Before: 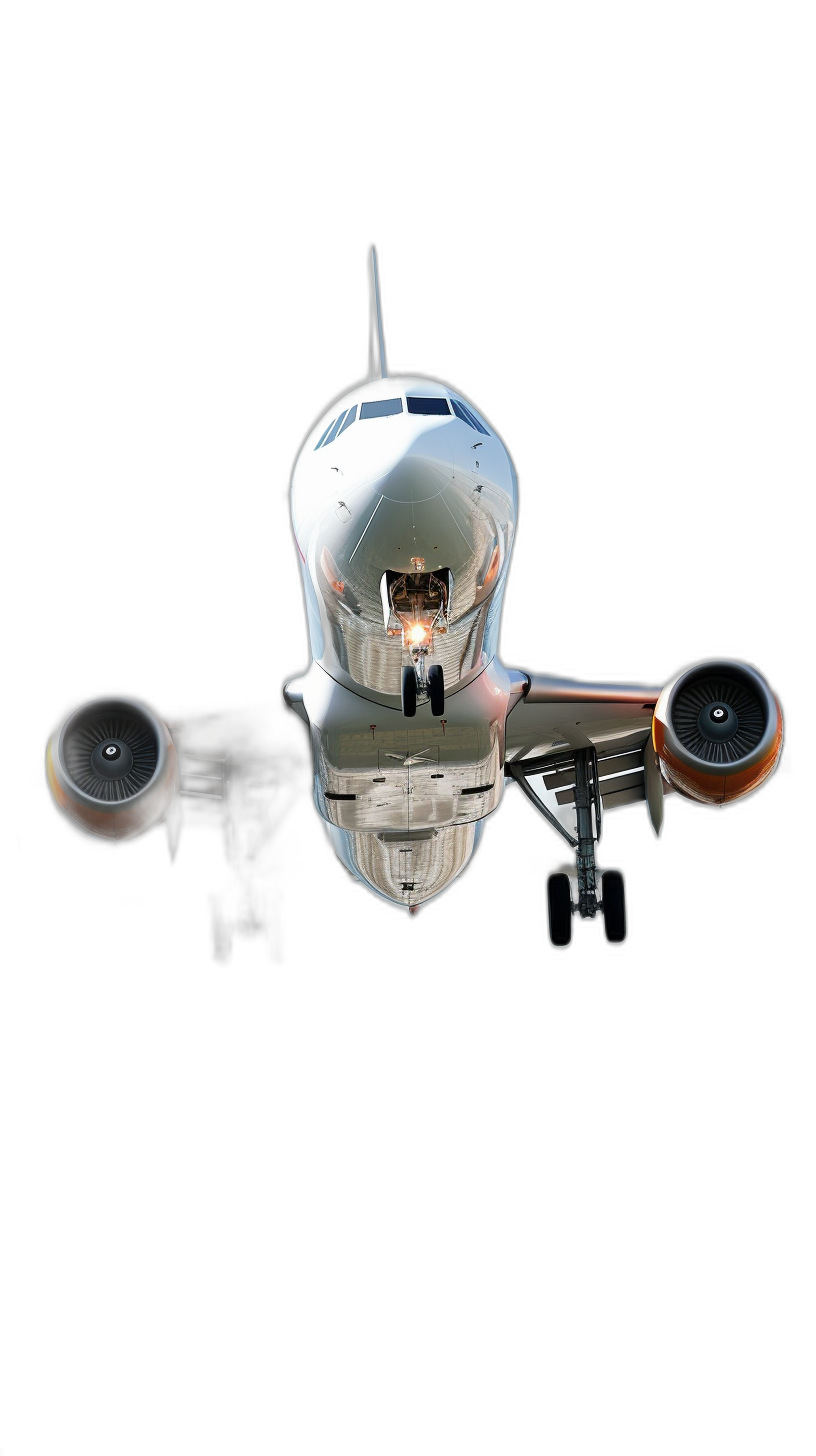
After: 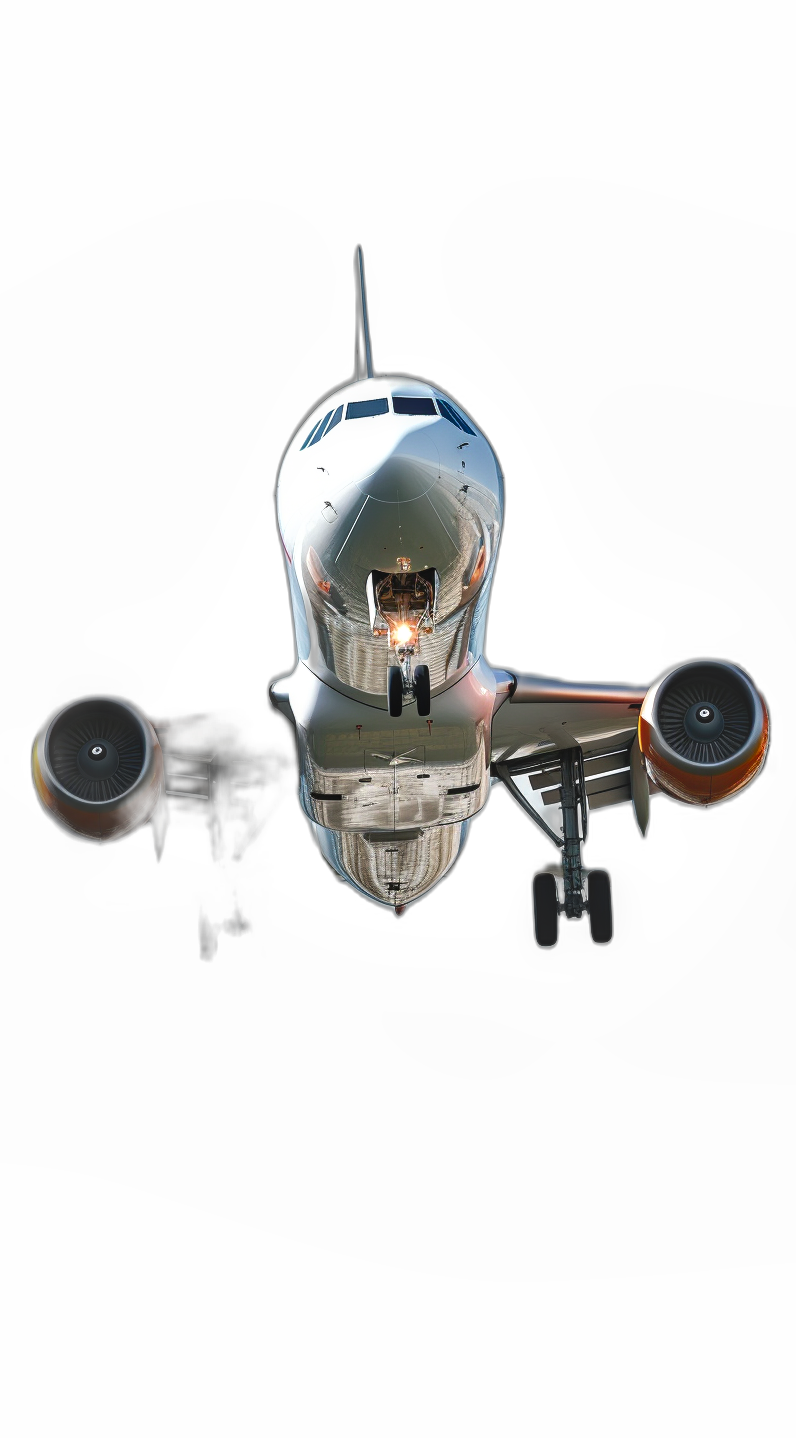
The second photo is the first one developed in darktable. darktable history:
crop and rotate: left 1.733%, right 0.717%, bottom 1.197%
shadows and highlights: soften with gaussian
exposure: exposure 0.162 EV, compensate highlight preservation false
local contrast: detail 110%
